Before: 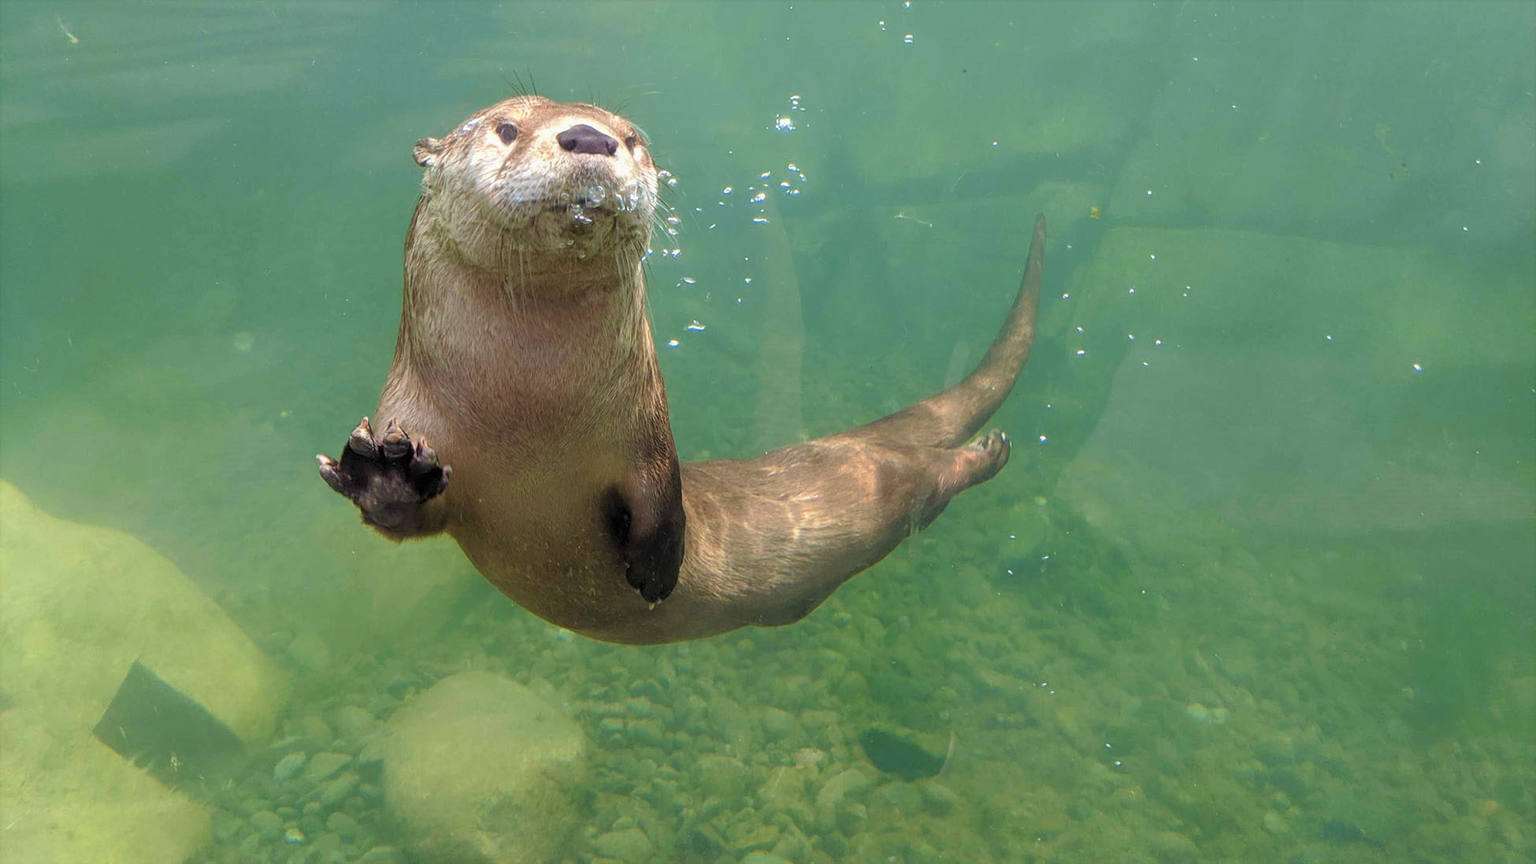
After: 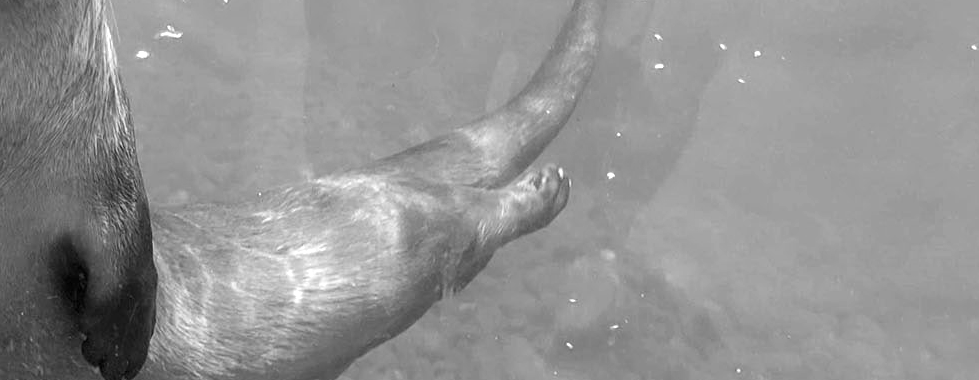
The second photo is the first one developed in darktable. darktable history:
exposure: black level correction 0, exposure 0.6 EV, compensate exposure bias true, compensate highlight preservation false
white balance: emerald 1
crop: left 36.607%, top 34.735%, right 13.146%, bottom 30.611%
monochrome: on, module defaults
